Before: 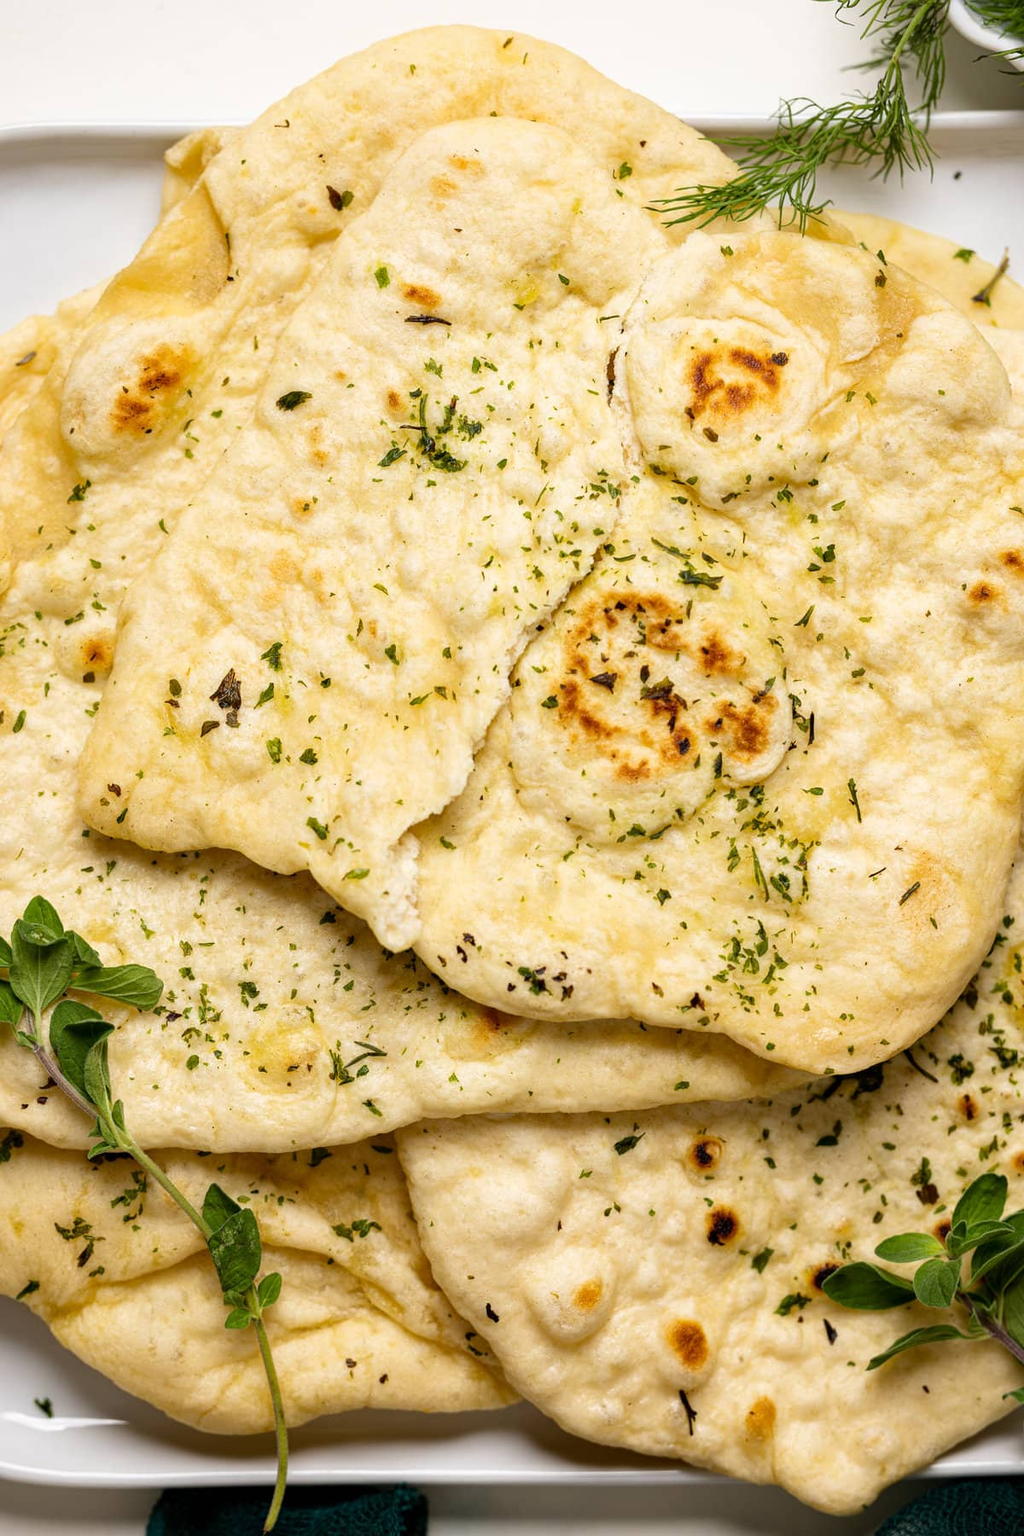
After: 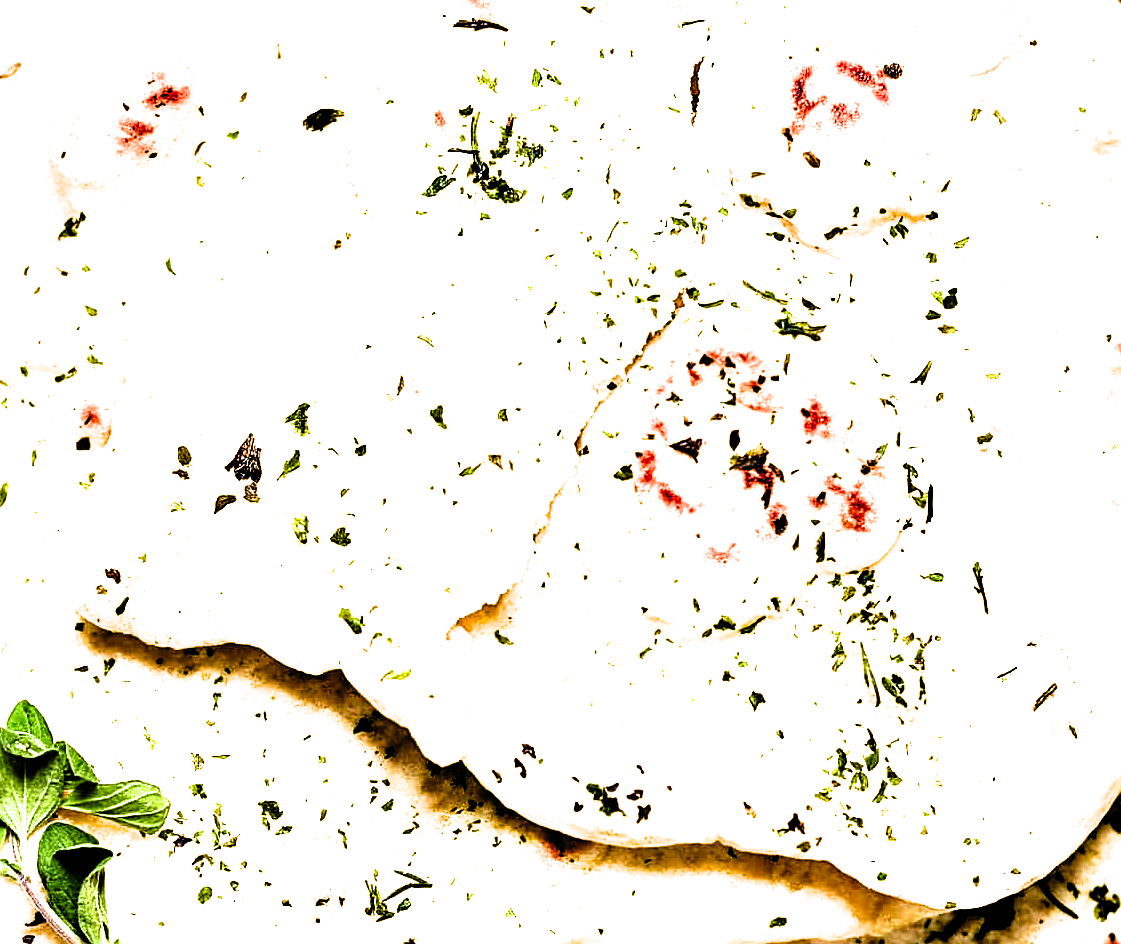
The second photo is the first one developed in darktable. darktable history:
sharpen: on, module defaults
tone equalizer: on, module defaults
contrast equalizer: y [[0.6 ×6], [0.55 ×6], [0 ×6], [0 ×6], [0 ×6]]
crop: left 1.763%, top 19.447%, right 4.769%, bottom 28.072%
exposure: black level correction 0, exposure 1.666 EV, compensate exposure bias true, compensate highlight preservation false
contrast brightness saturation: contrast 0.071, brightness 0.073, saturation 0.185
filmic rgb: black relative exposure -8.24 EV, white relative exposure 2.21 EV, threshold 5.95 EV, hardness 7.12, latitude 86.46%, contrast 1.681, highlights saturation mix -3.98%, shadows ↔ highlights balance -2.42%, enable highlight reconstruction true
